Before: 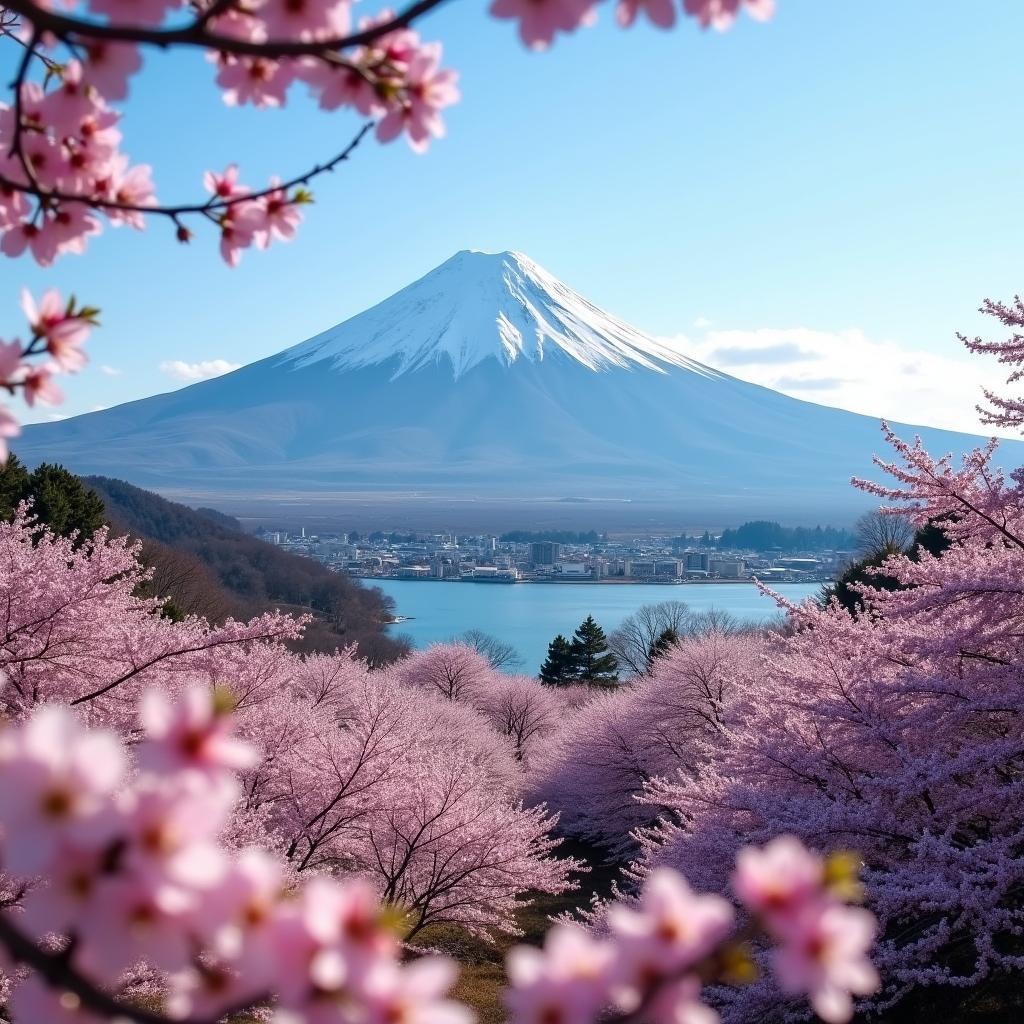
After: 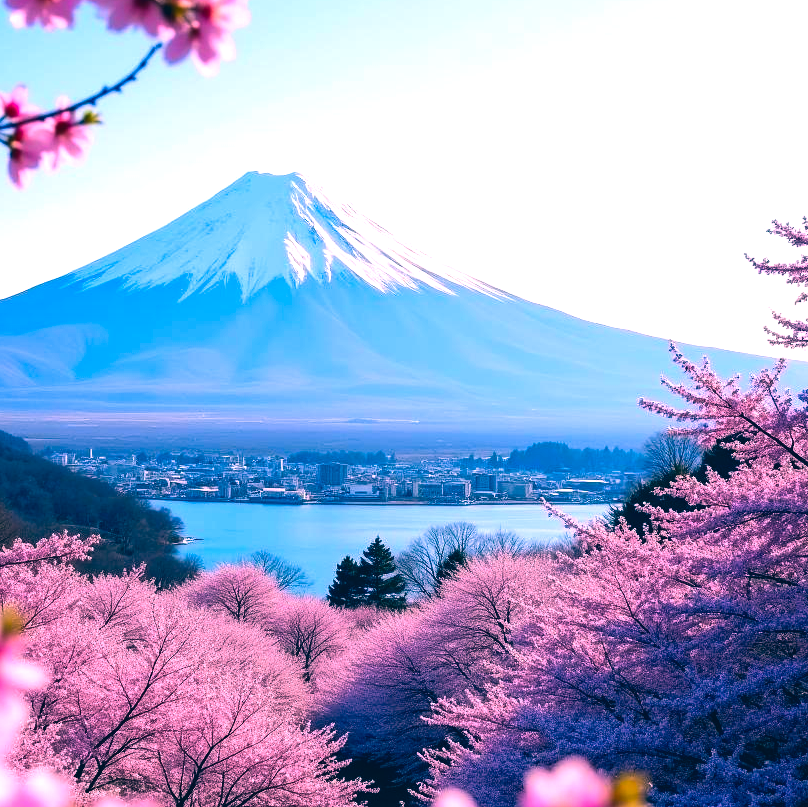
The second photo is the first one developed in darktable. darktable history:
color correction: highlights a* 17.18, highlights b* 0.205, shadows a* -15.11, shadows b* -14.37, saturation 1.55
crop and rotate: left 20.727%, top 7.811%, right 0.35%, bottom 13.365%
tone equalizer: -8 EV -0.768 EV, -7 EV -0.718 EV, -6 EV -0.604 EV, -5 EV -0.374 EV, -3 EV 0.396 EV, -2 EV 0.6 EV, -1 EV 0.677 EV, +0 EV 0.735 EV, edges refinement/feathering 500, mask exposure compensation -1.57 EV, preserve details no
